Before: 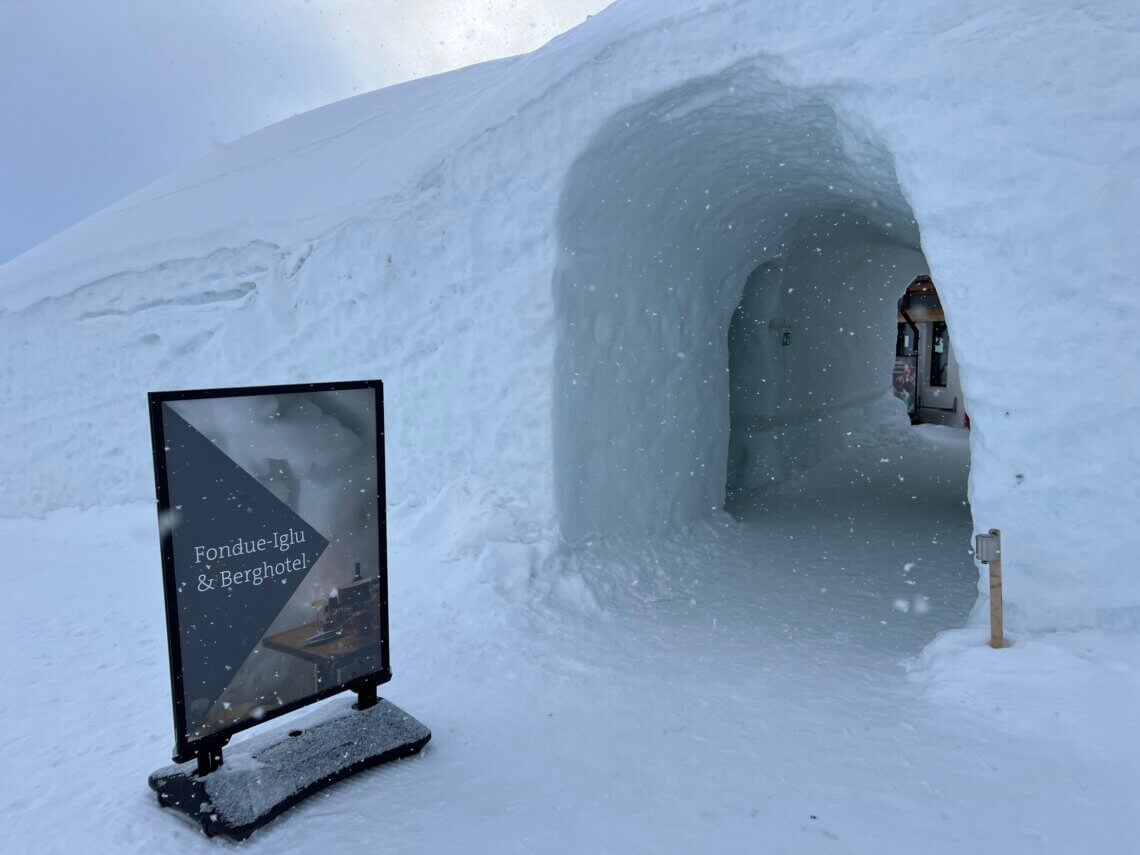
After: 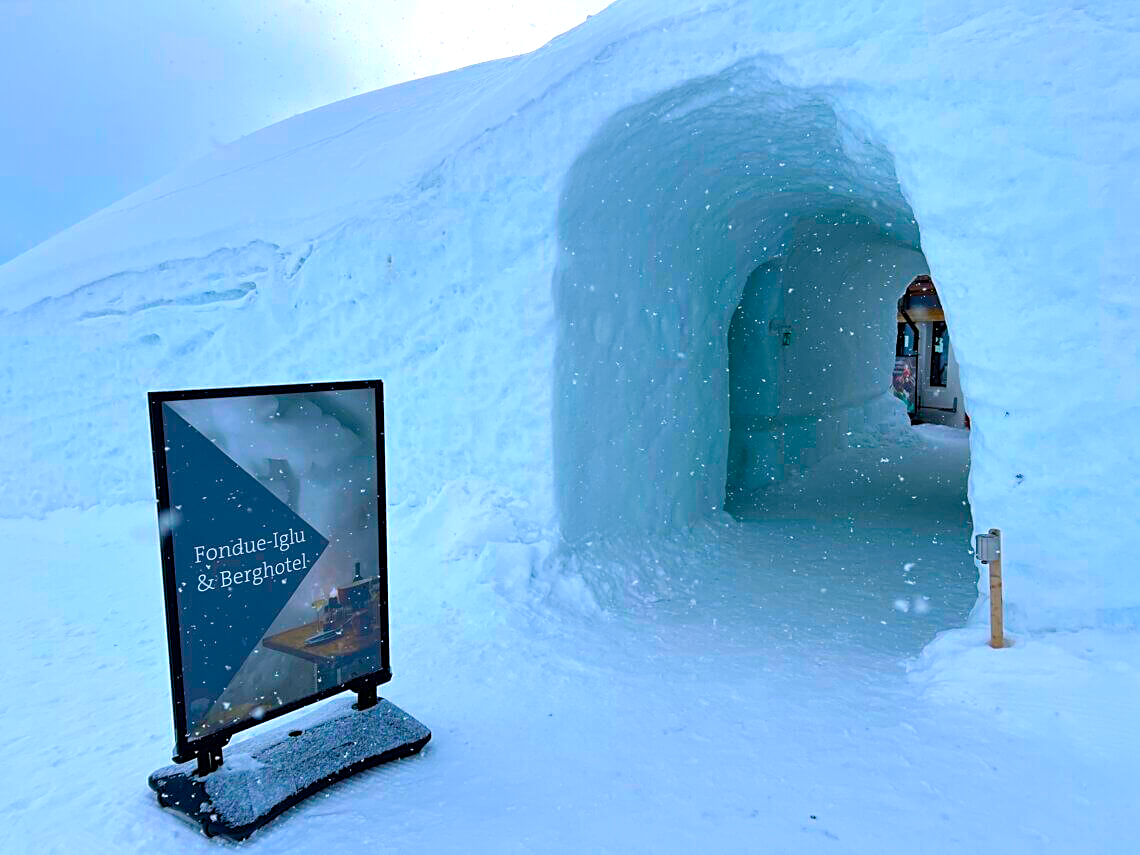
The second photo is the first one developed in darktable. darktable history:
color balance rgb: shadows lift › chroma 0.867%, shadows lift › hue 111.09°, linear chroma grading › global chroma 15.456%, perceptual saturation grading › global saturation 20%, perceptual saturation grading › highlights -25.453%, perceptual saturation grading › shadows 25.28%, perceptual brilliance grading › global brilliance 10.093%, perceptual brilliance grading › shadows 14.256%, global vibrance 59.867%
sharpen: on, module defaults
